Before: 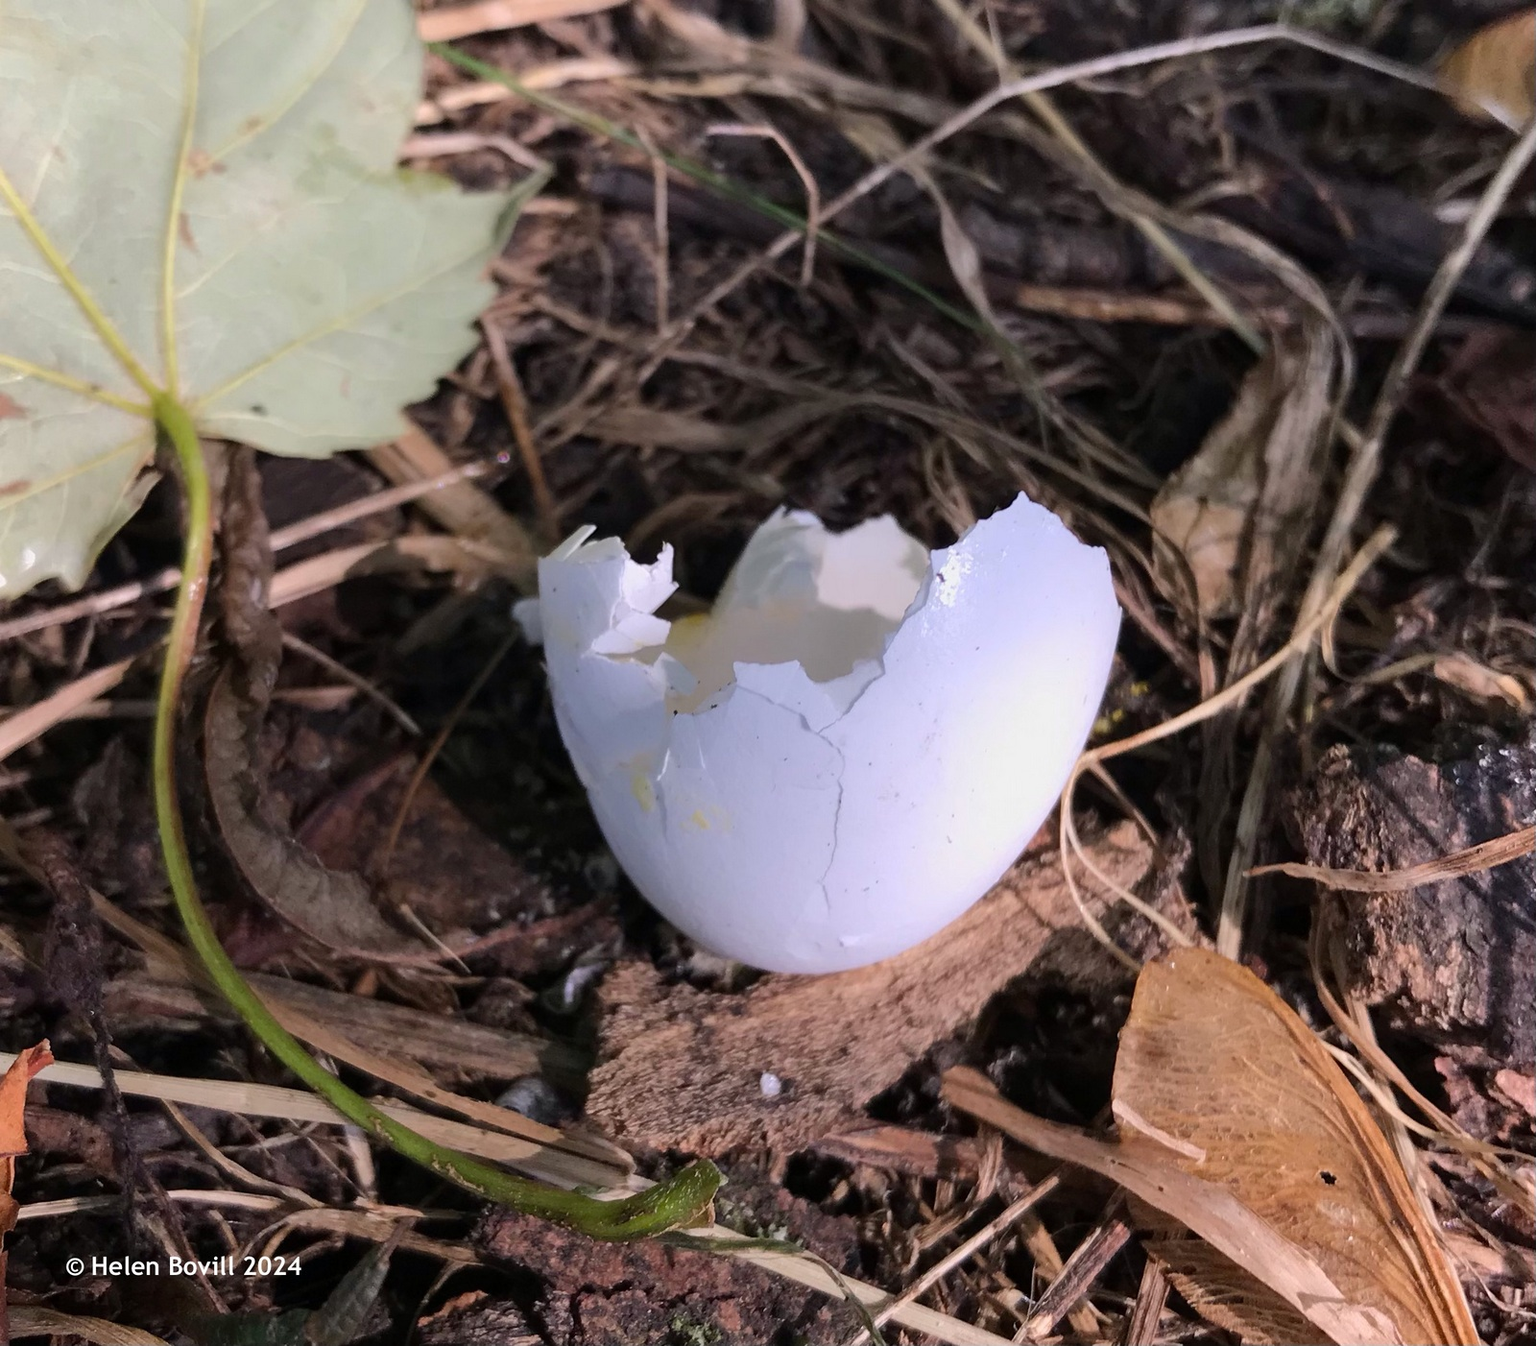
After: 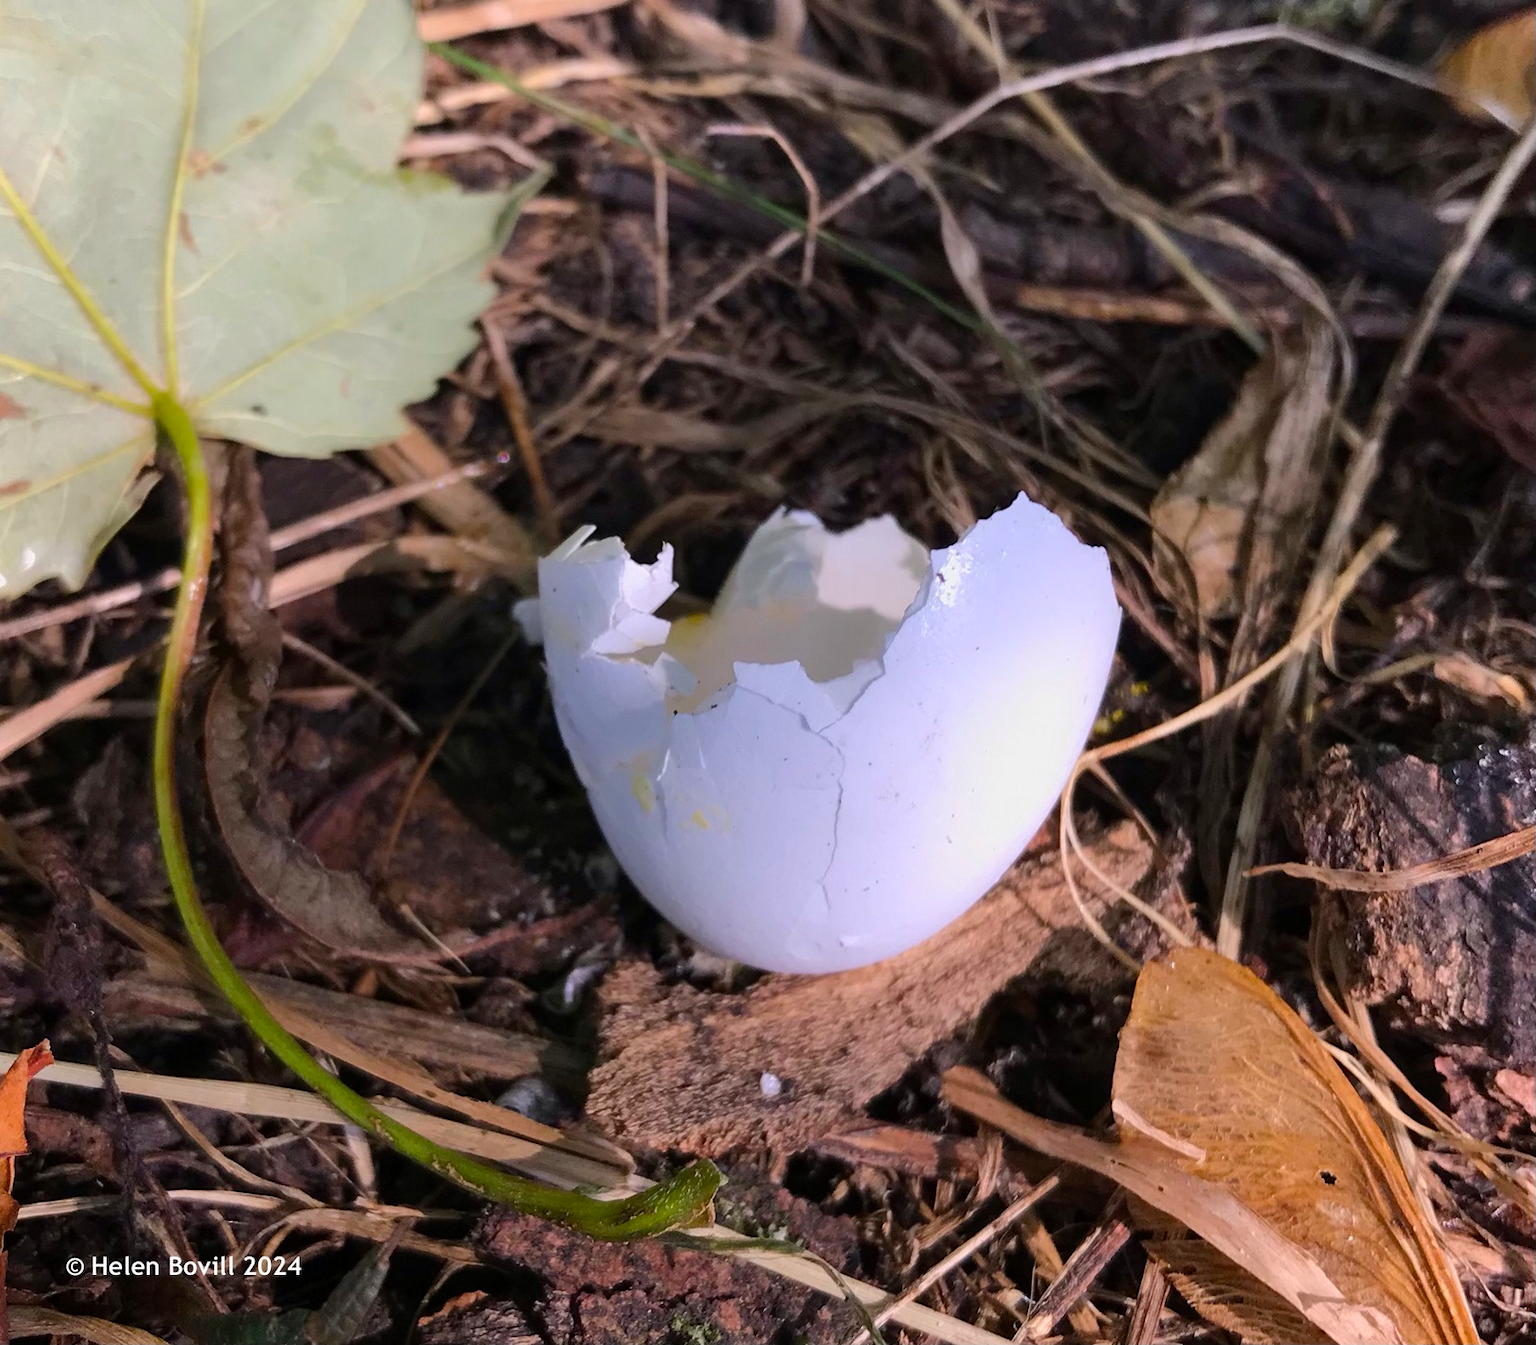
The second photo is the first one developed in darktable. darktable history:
color balance rgb: perceptual saturation grading › global saturation 31.017%
